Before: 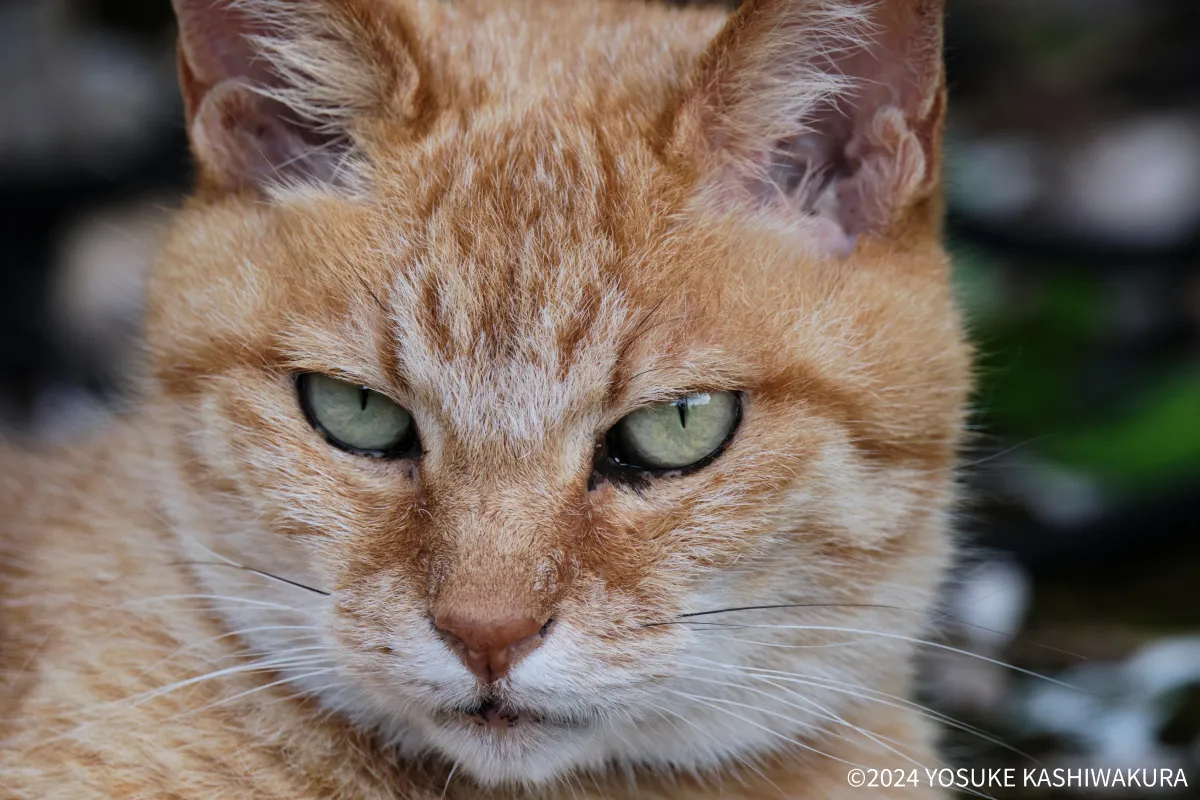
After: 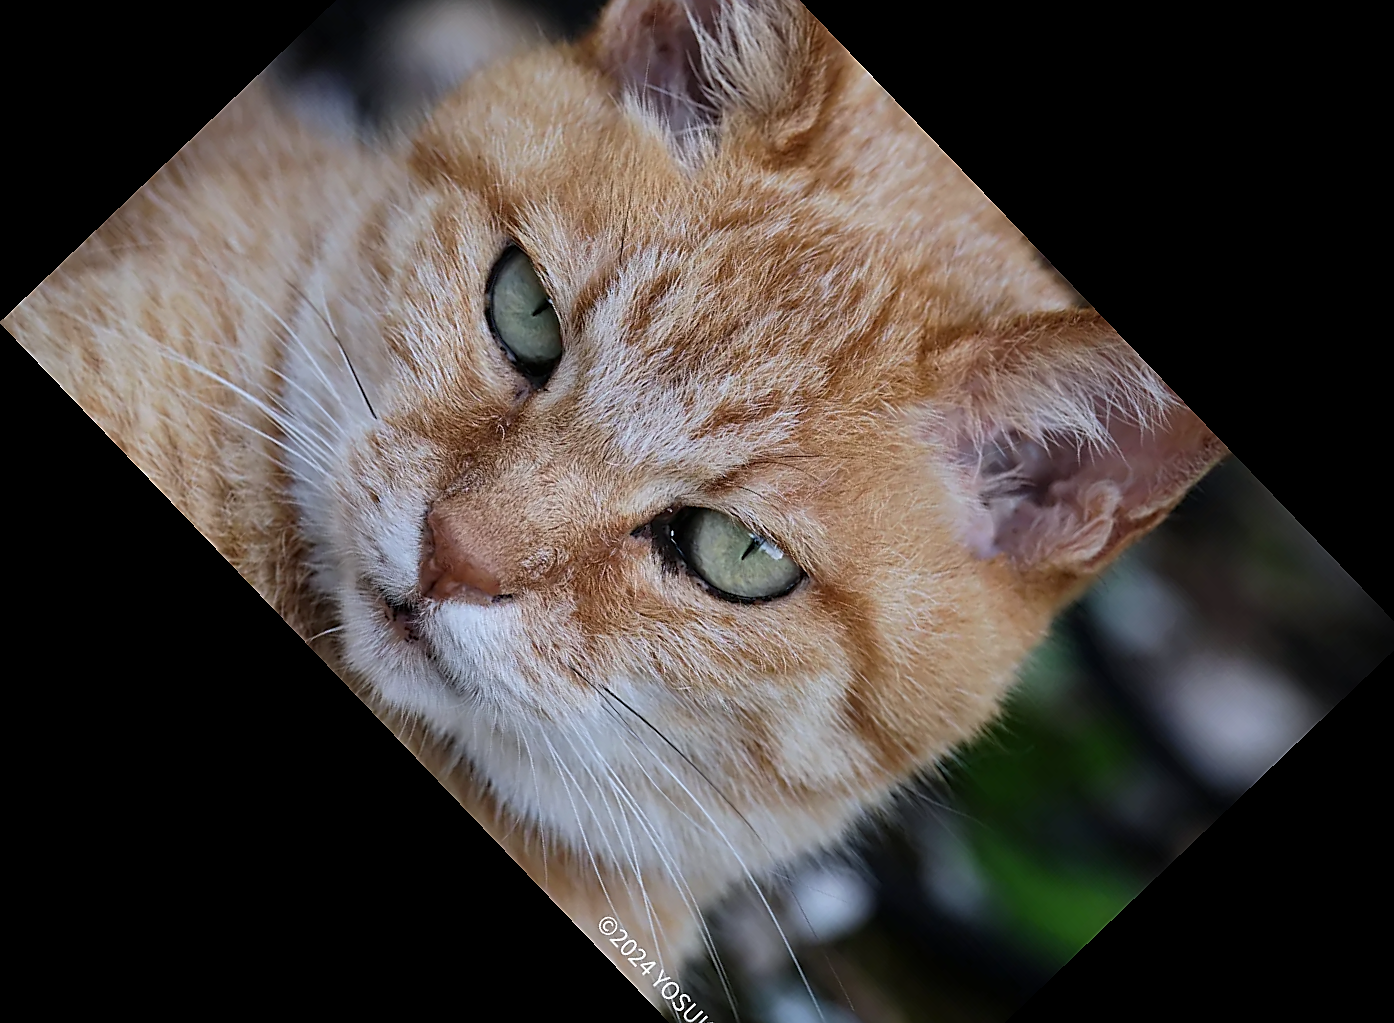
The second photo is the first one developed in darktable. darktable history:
sharpen: radius 1.4, amount 1.25, threshold 0.7
crop and rotate: angle -46.26°, top 16.234%, right 0.912%, bottom 11.704%
vignetting: fall-off start 79.88%
white balance: red 0.974, blue 1.044
